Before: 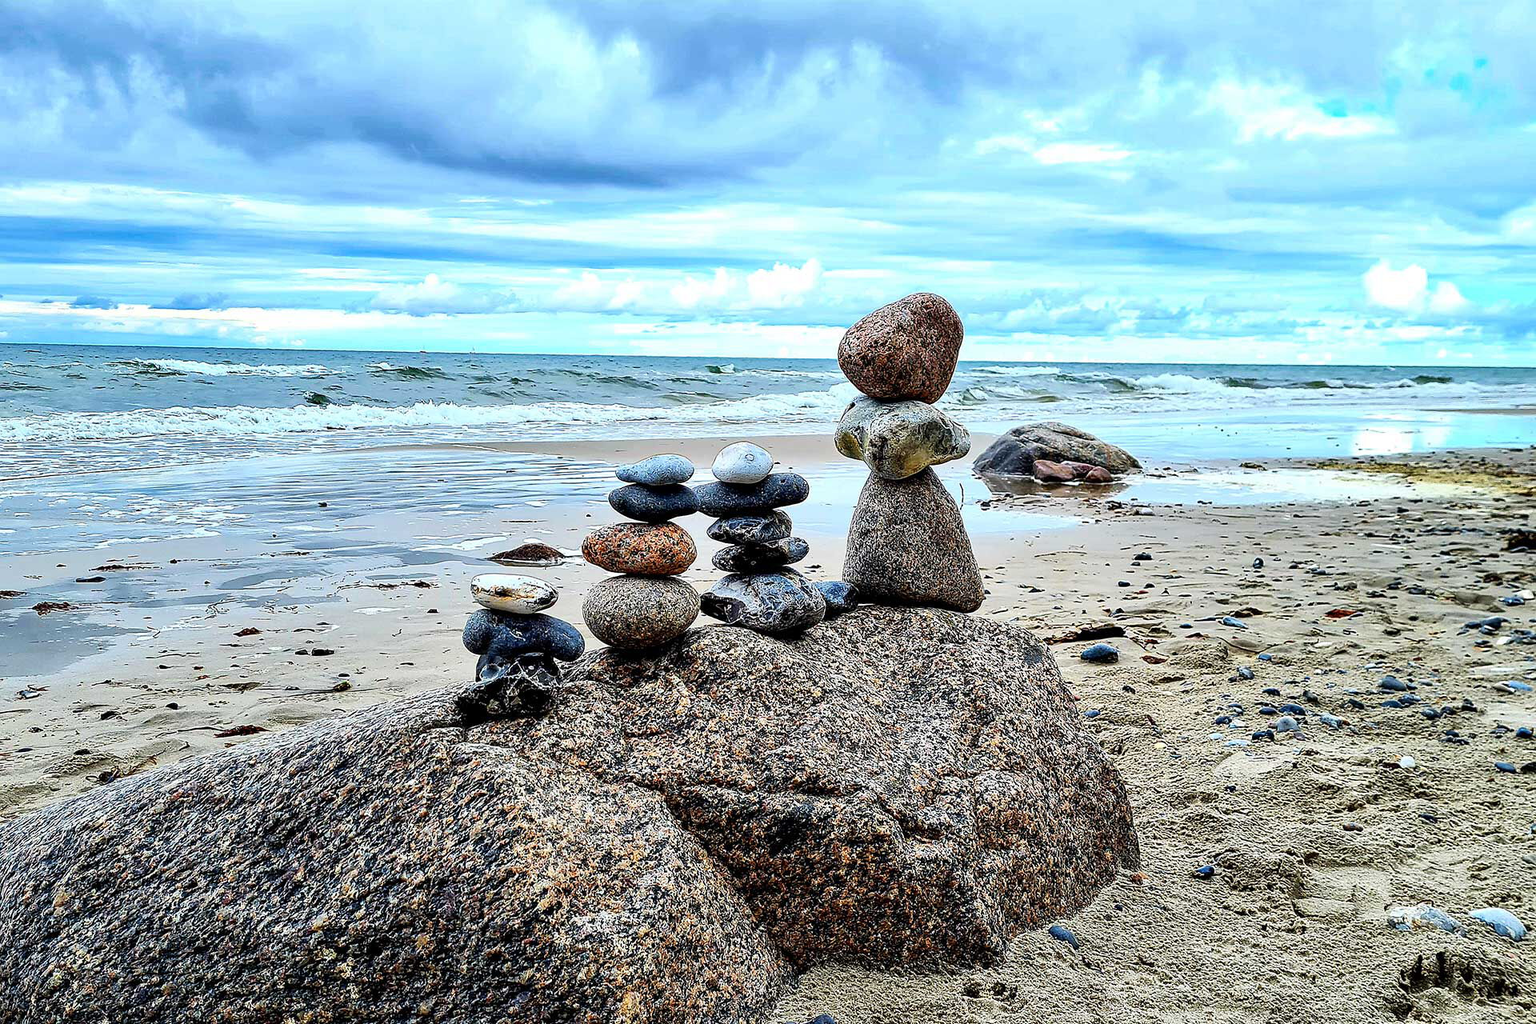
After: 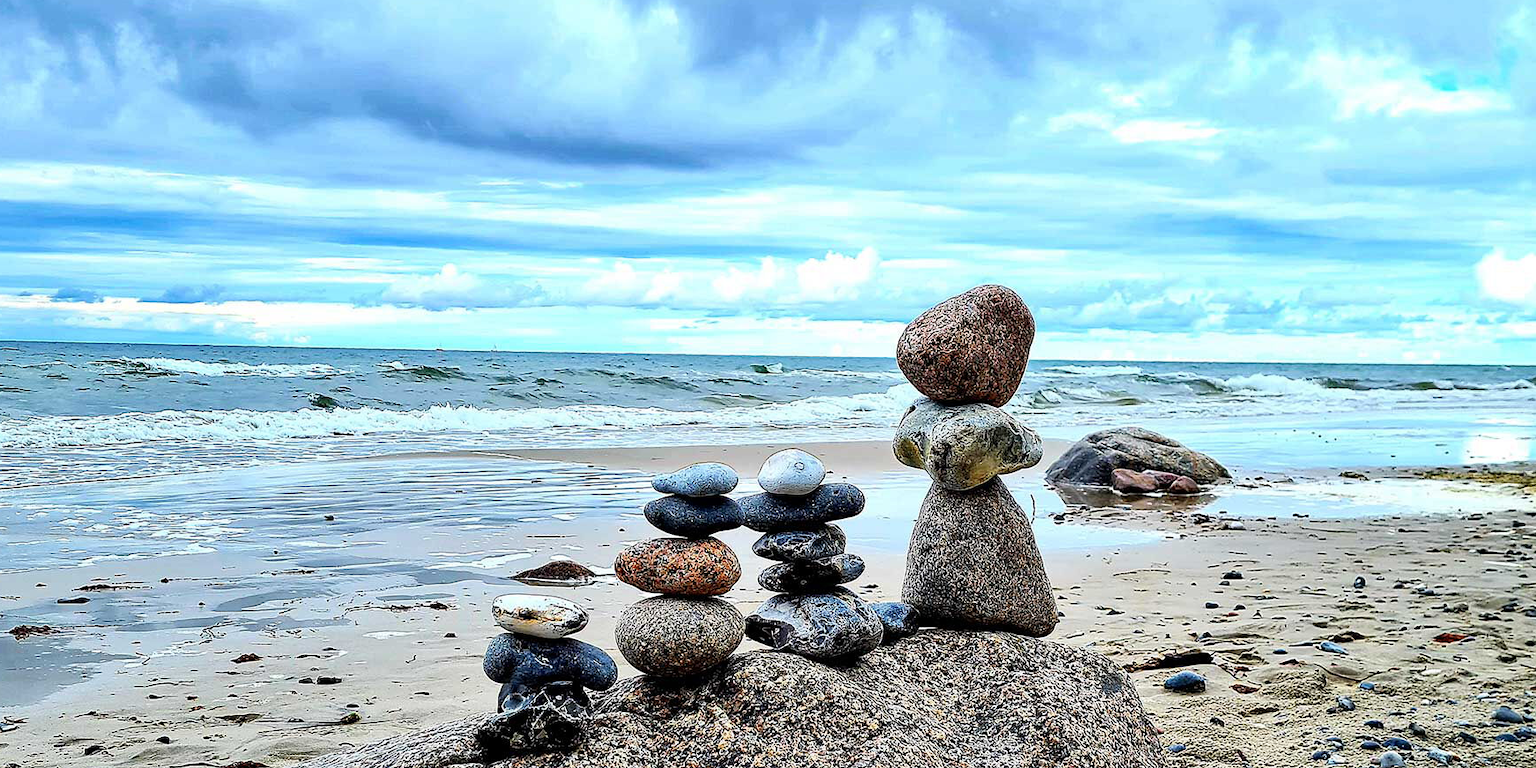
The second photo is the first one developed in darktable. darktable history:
crop: left 1.61%, top 3.387%, right 7.582%, bottom 28.481%
